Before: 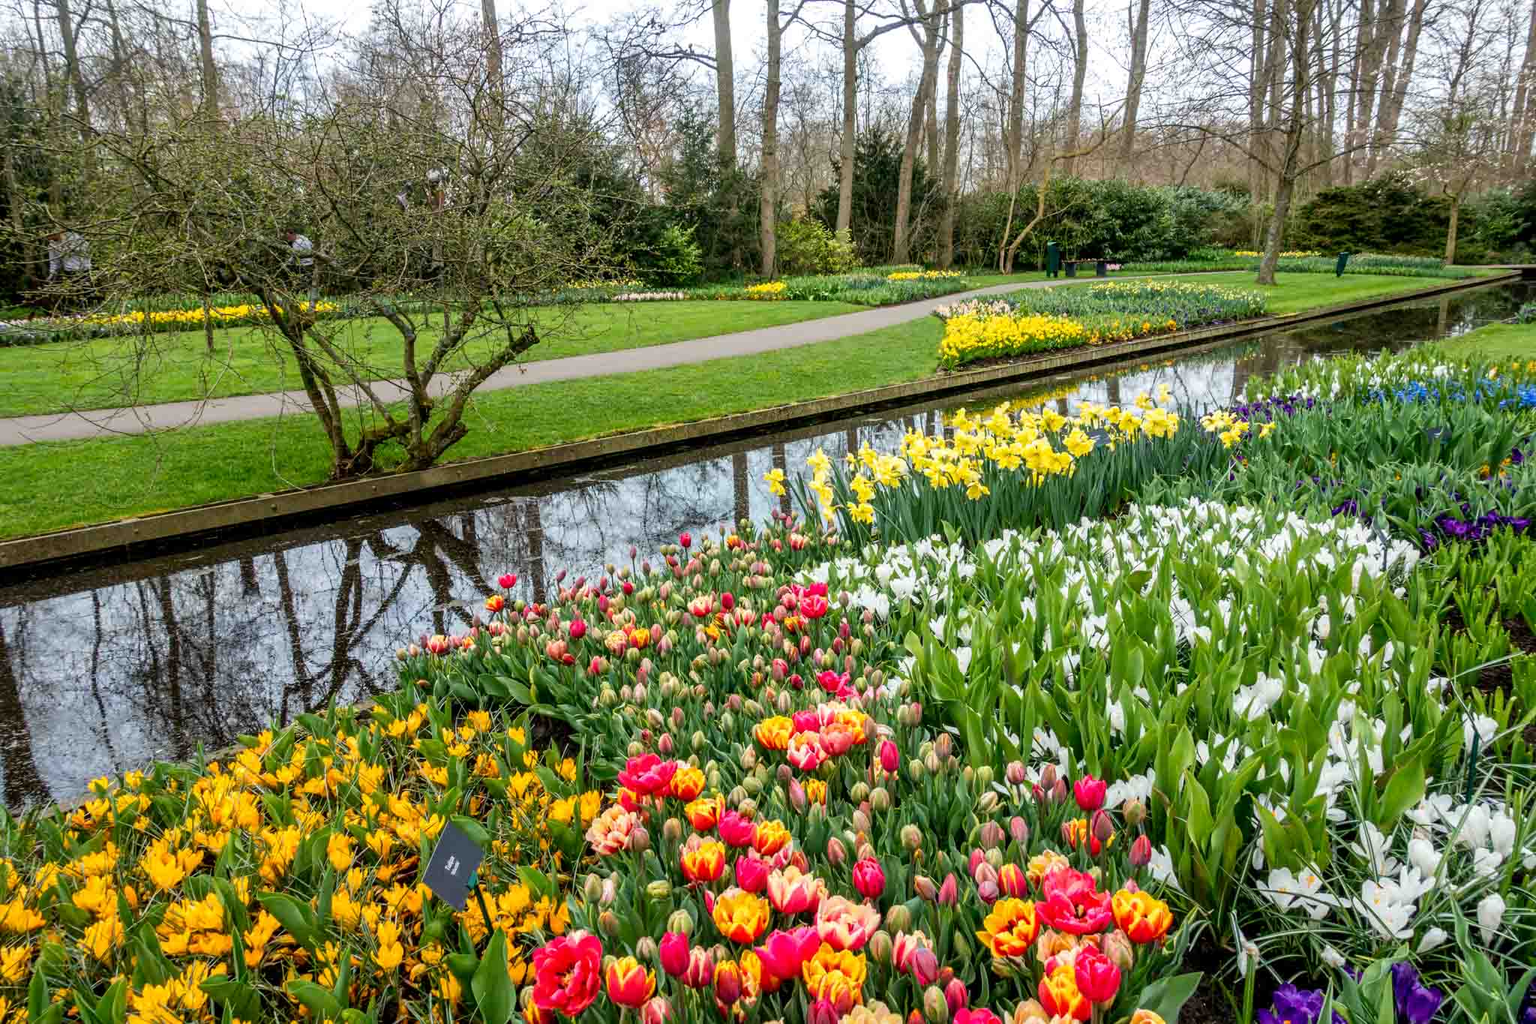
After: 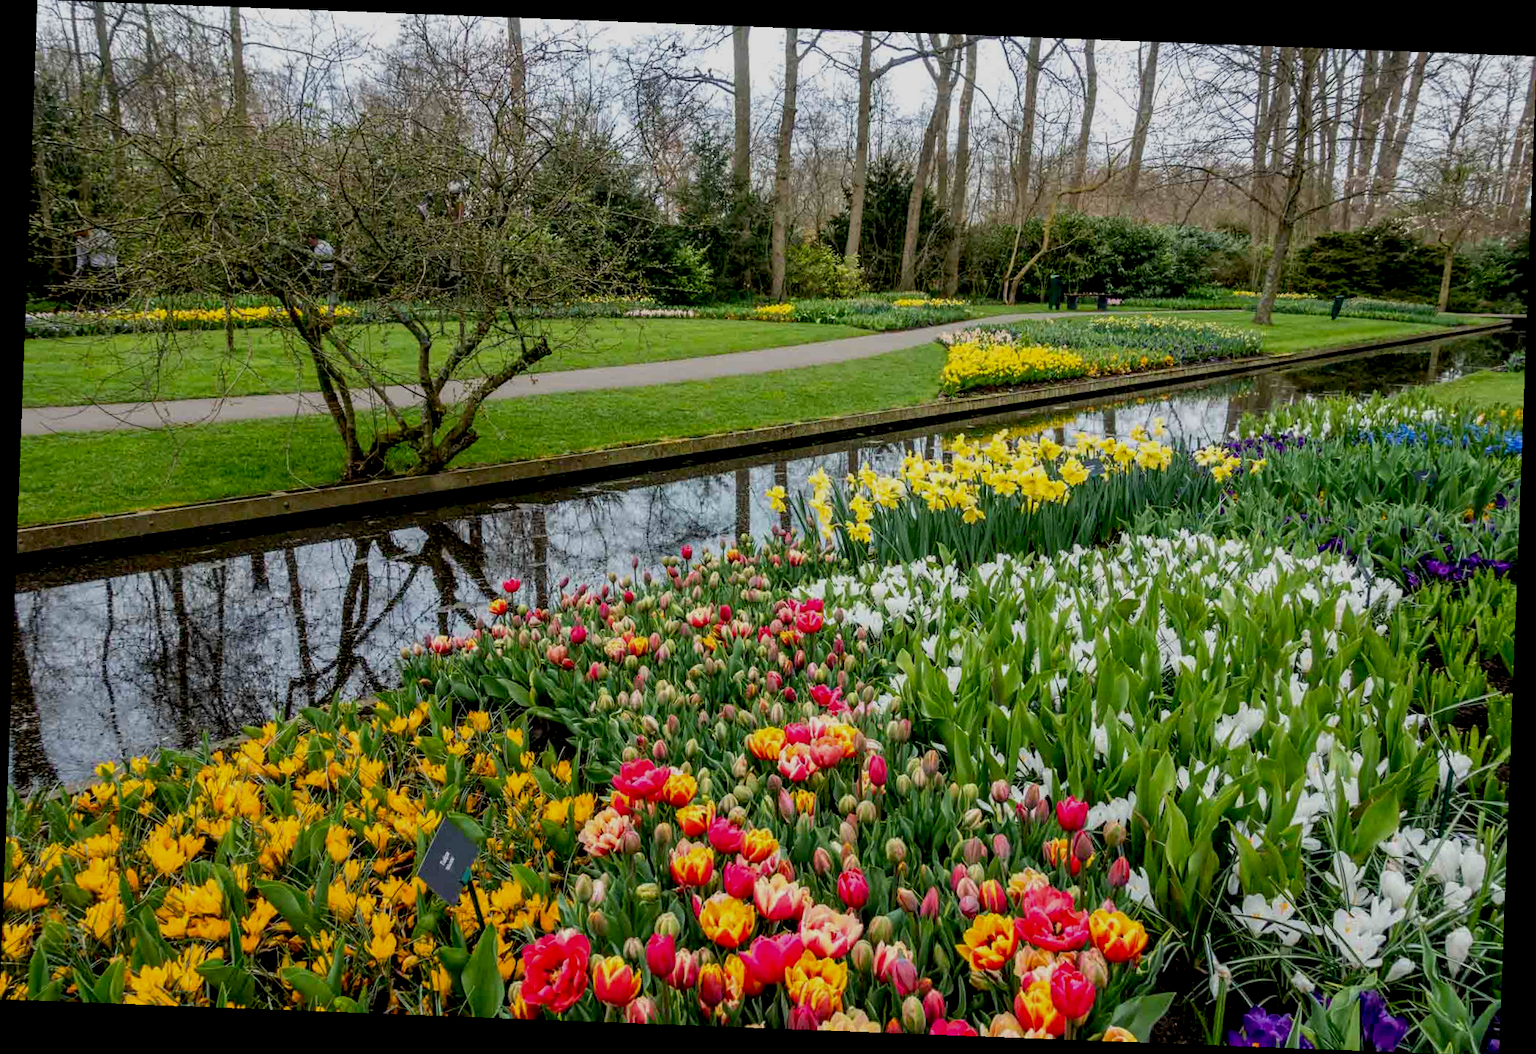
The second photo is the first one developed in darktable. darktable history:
rotate and perspective: rotation 2.17°, automatic cropping off
exposure: black level correction 0.011, exposure -0.478 EV, compensate highlight preservation false
